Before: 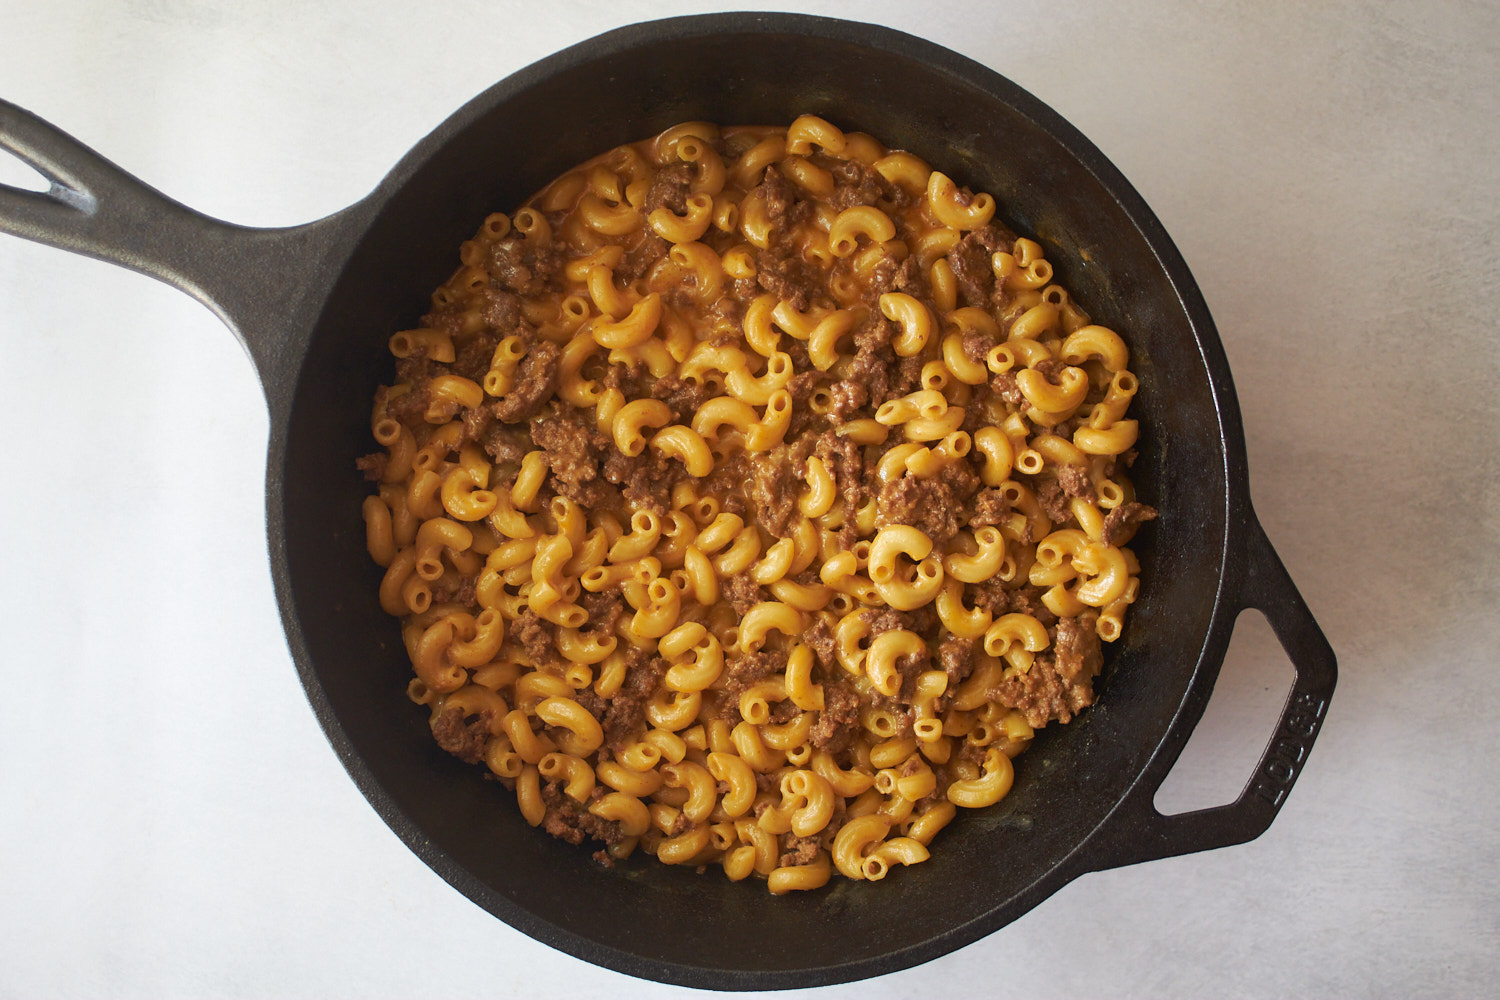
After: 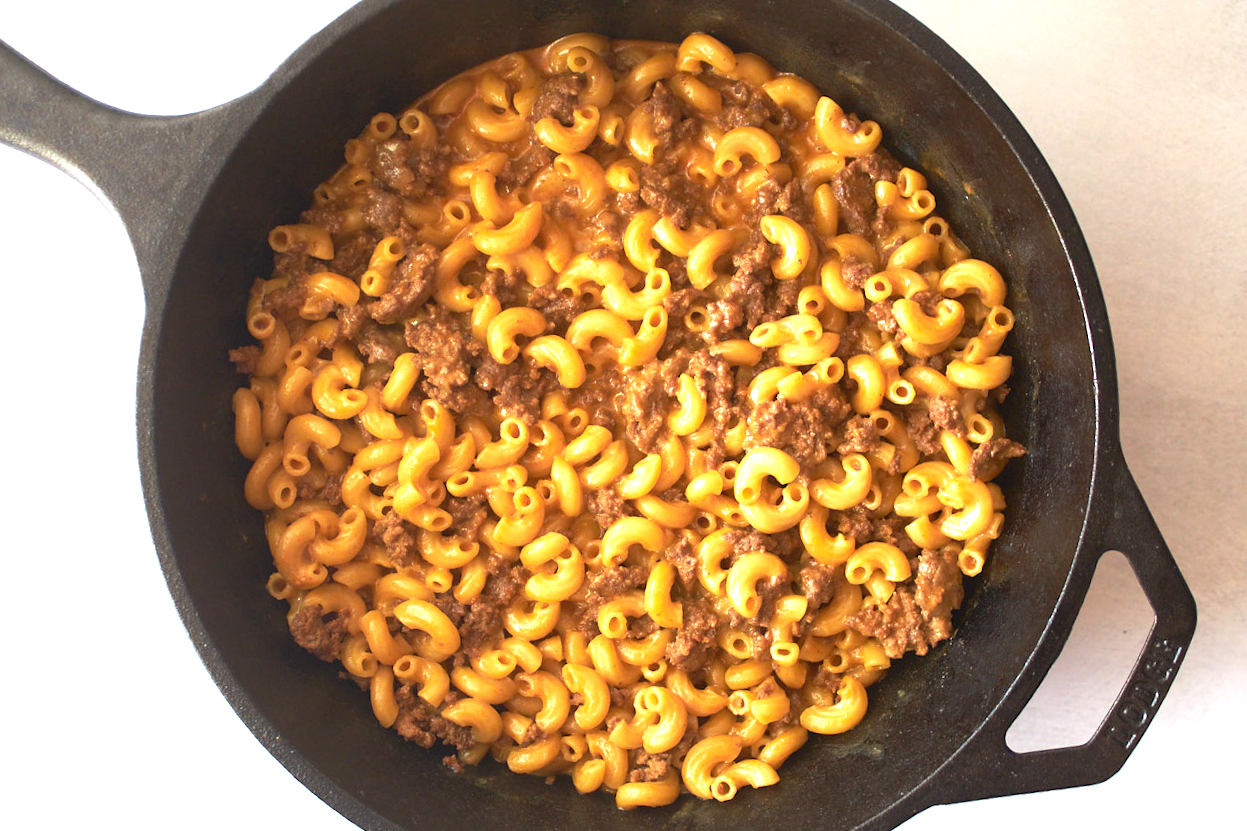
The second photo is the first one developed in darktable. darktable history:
crop and rotate: angle -3.27°, left 5.211%, top 5.211%, right 4.607%, bottom 4.607%
exposure: exposure 1.16 EV, compensate exposure bias true, compensate highlight preservation false
